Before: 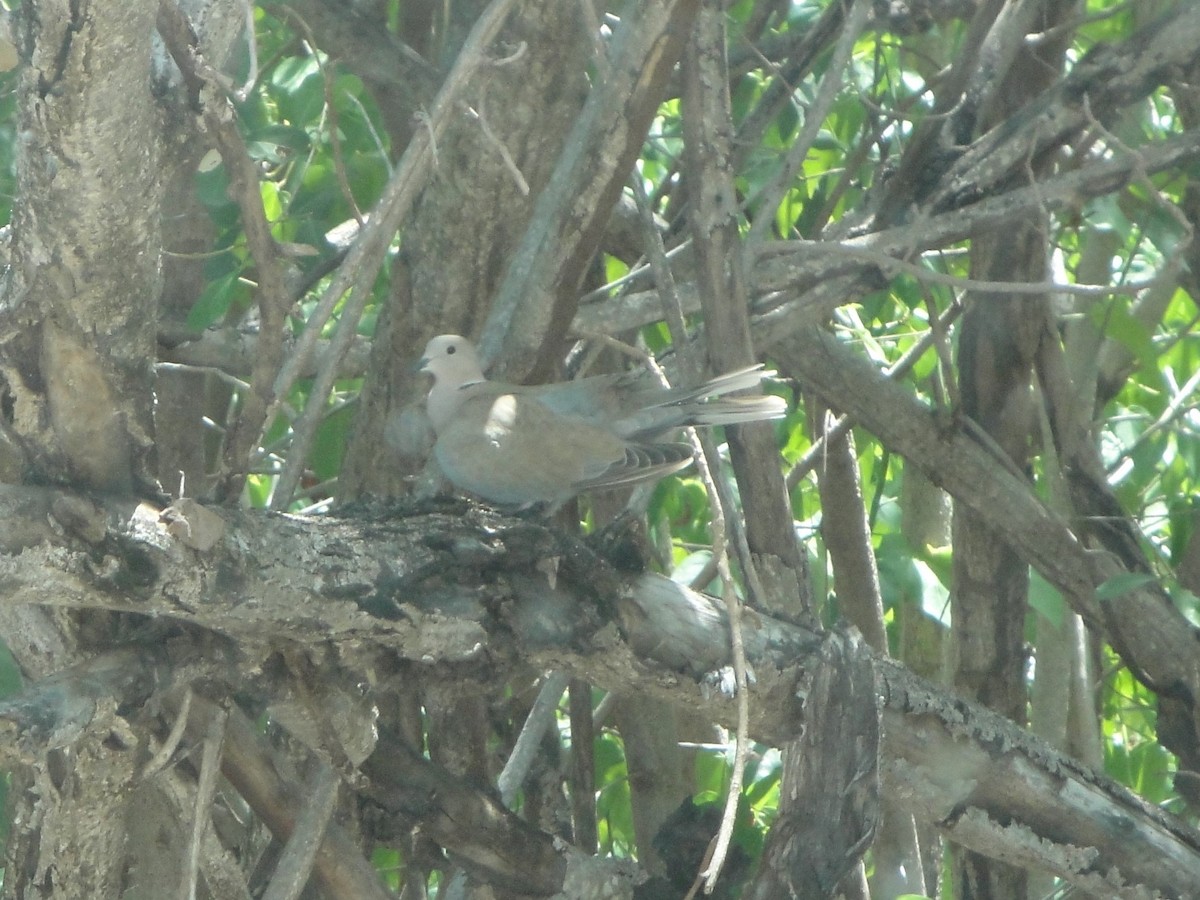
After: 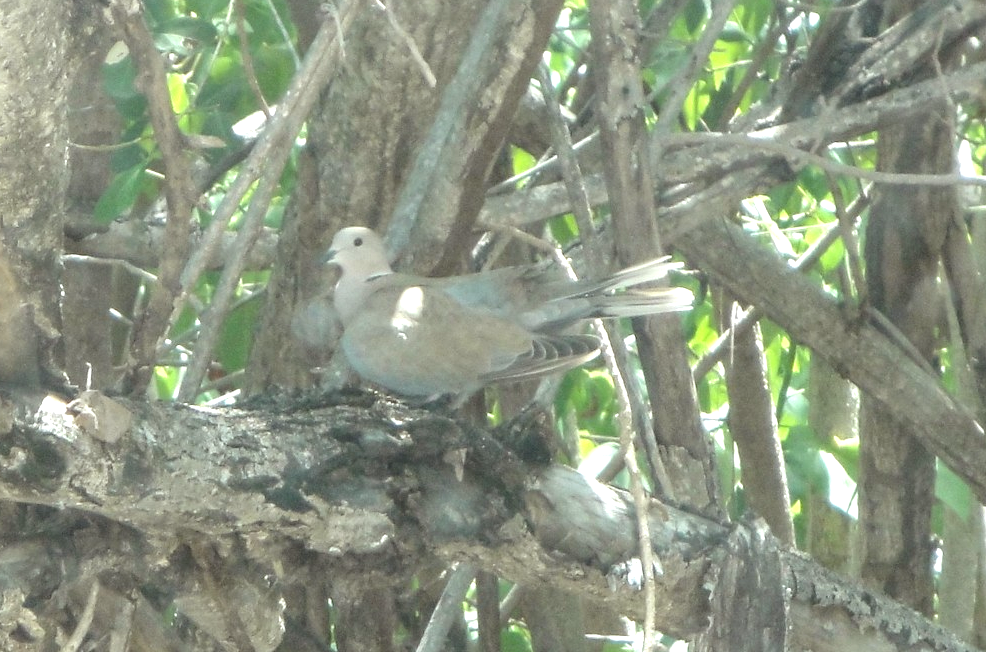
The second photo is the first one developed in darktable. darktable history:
local contrast: on, module defaults
exposure: black level correction 0.001, exposure 0.5 EV, compensate highlight preservation false
color balance rgb: power › luminance 1.109%, power › chroma 0.426%, power › hue 35.58°, perceptual saturation grading › global saturation -0.056%
crop: left 7.799%, top 12.019%, right 10.025%, bottom 15.449%
